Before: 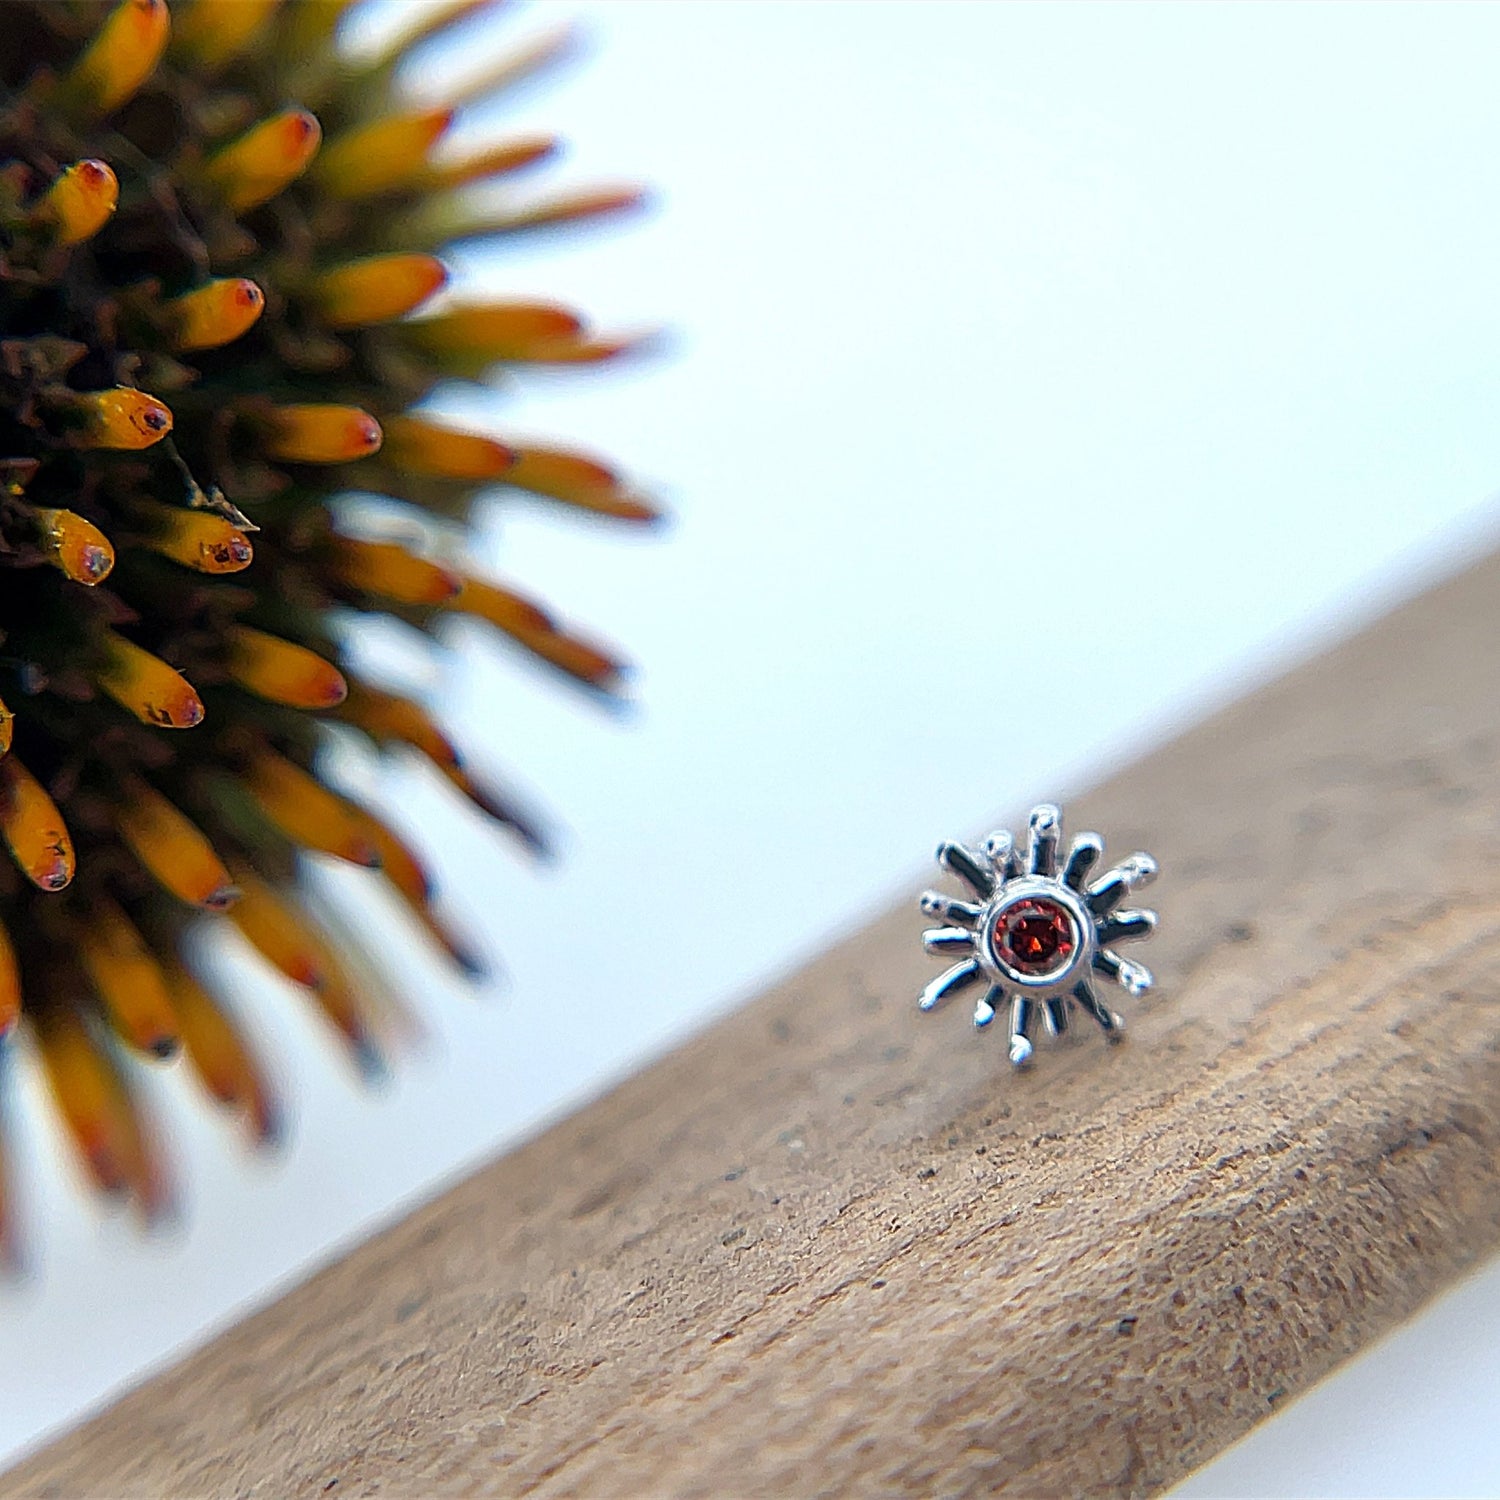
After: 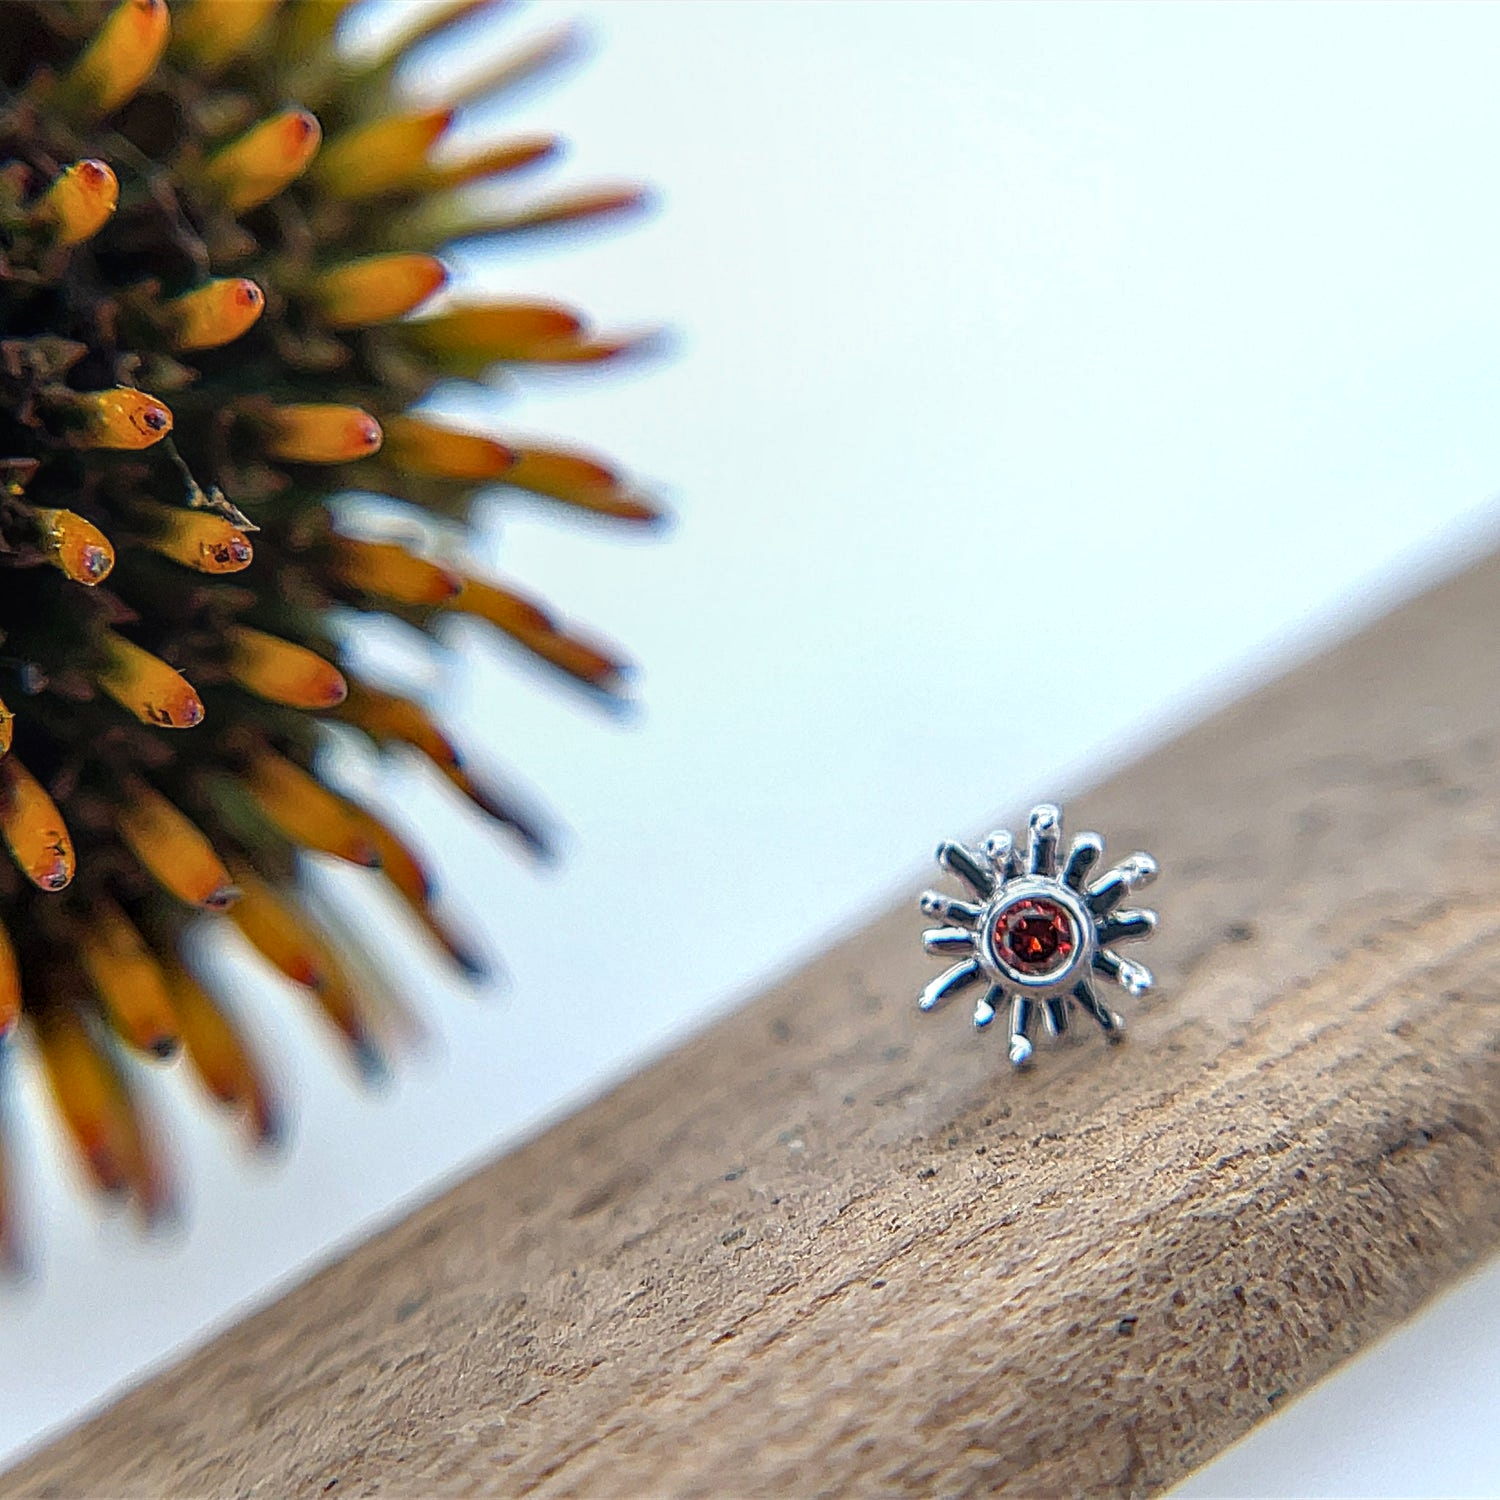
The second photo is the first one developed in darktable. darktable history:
local contrast: highlights 6%, shadows 5%, detail 134%
tone equalizer: edges refinement/feathering 500, mask exposure compensation -1.57 EV, preserve details no
exposure: black level correction 0.001, compensate highlight preservation false
